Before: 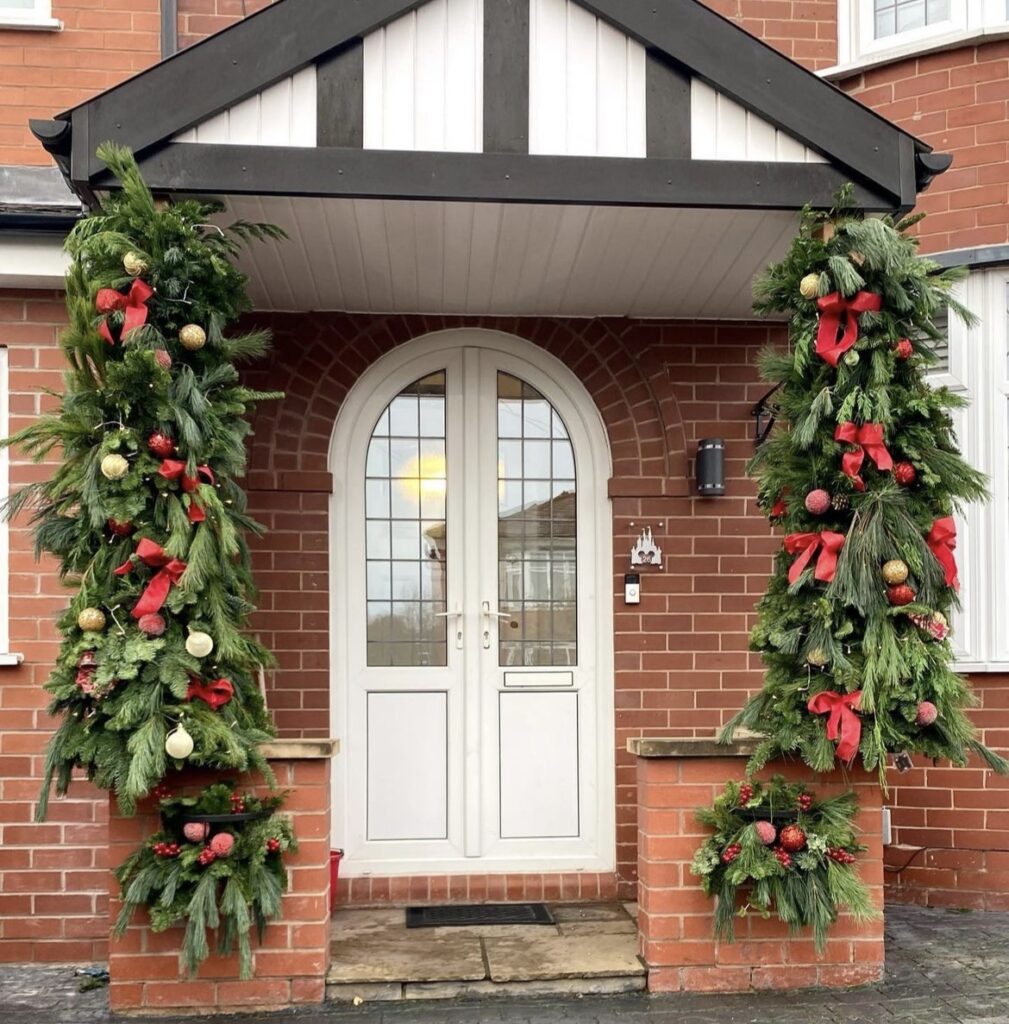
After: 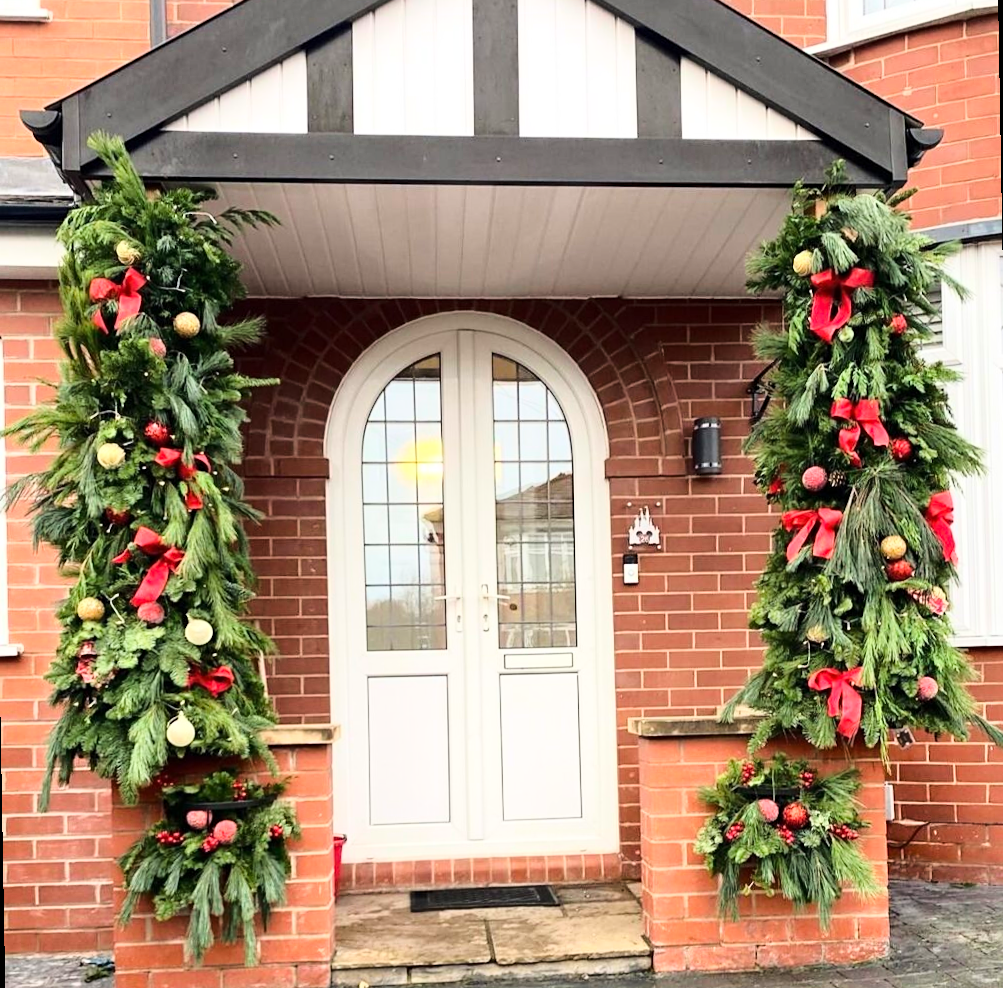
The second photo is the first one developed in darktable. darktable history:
rotate and perspective: rotation -1°, crop left 0.011, crop right 0.989, crop top 0.025, crop bottom 0.975
sharpen: amount 0.2
base curve: curves: ch0 [(0, 0) (0.028, 0.03) (0.121, 0.232) (0.46, 0.748) (0.859, 0.968) (1, 1)]
